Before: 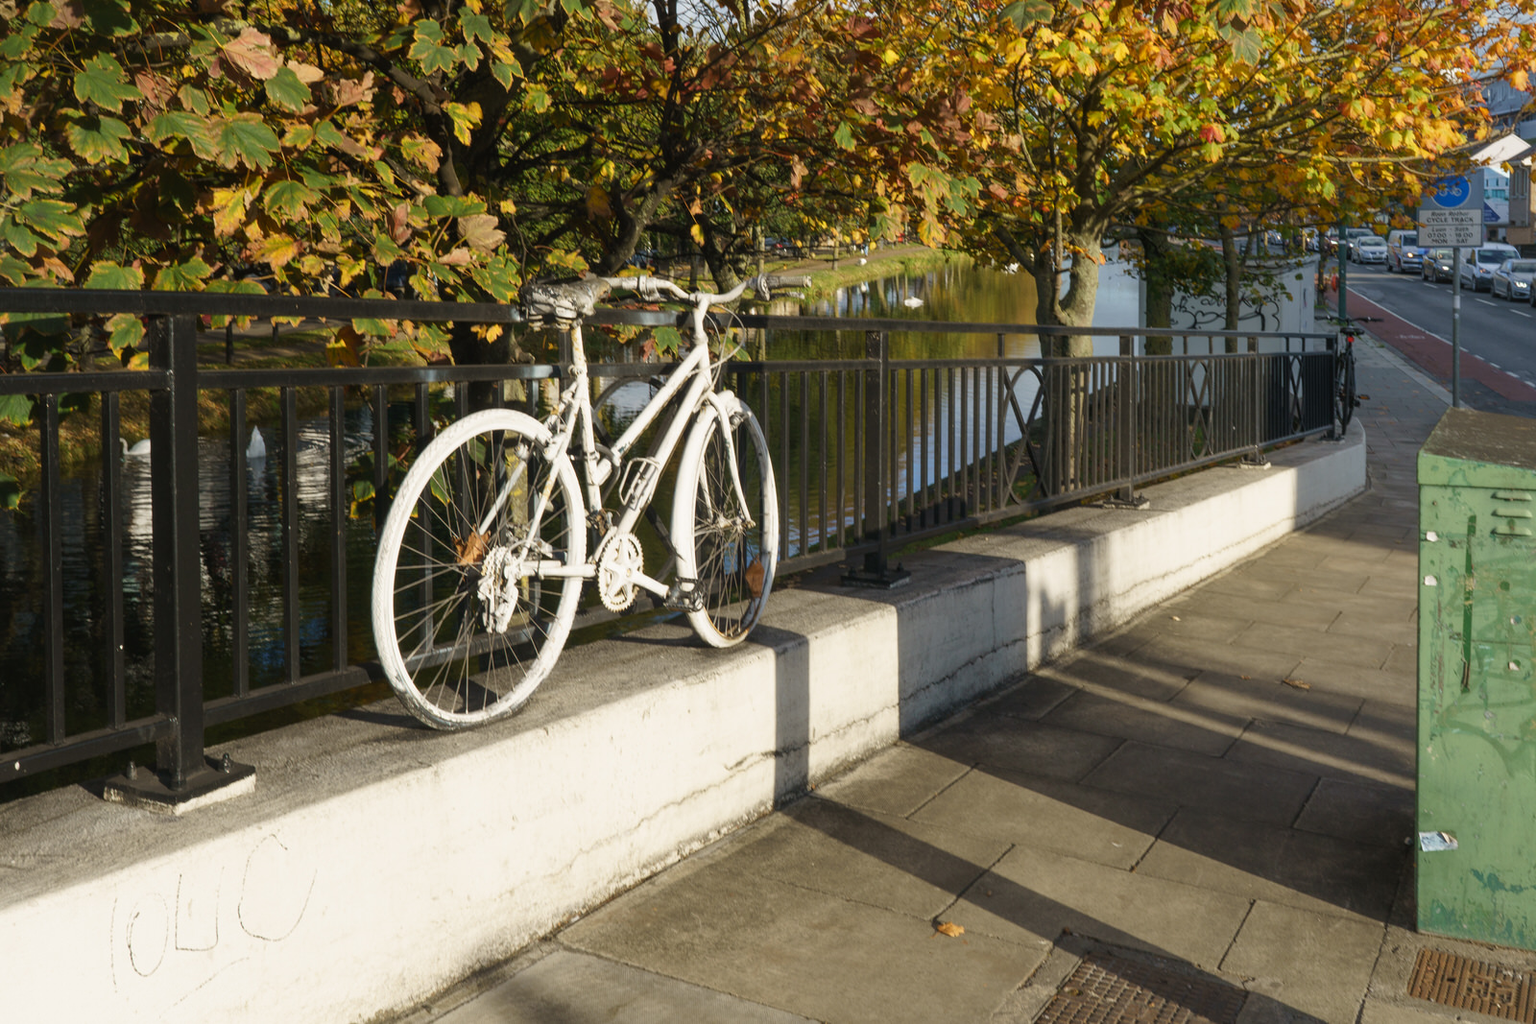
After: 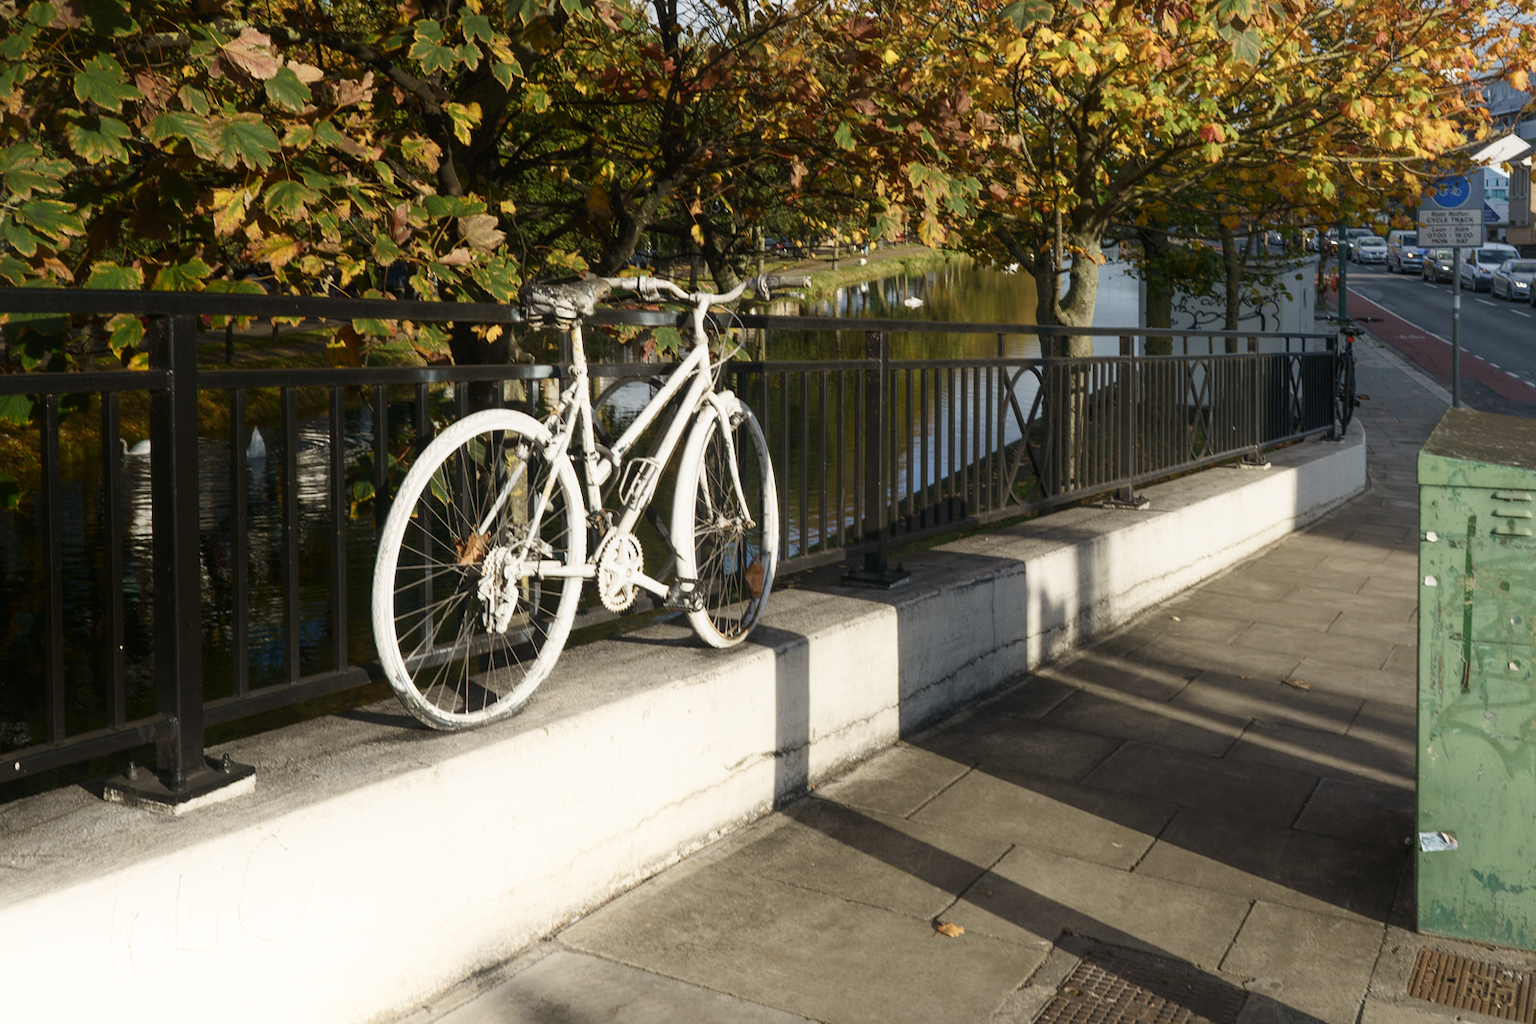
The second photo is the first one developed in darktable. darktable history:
contrast brightness saturation: contrast 0.11, saturation -0.17
shadows and highlights: shadows -54.3, highlights 86.09, soften with gaussian
